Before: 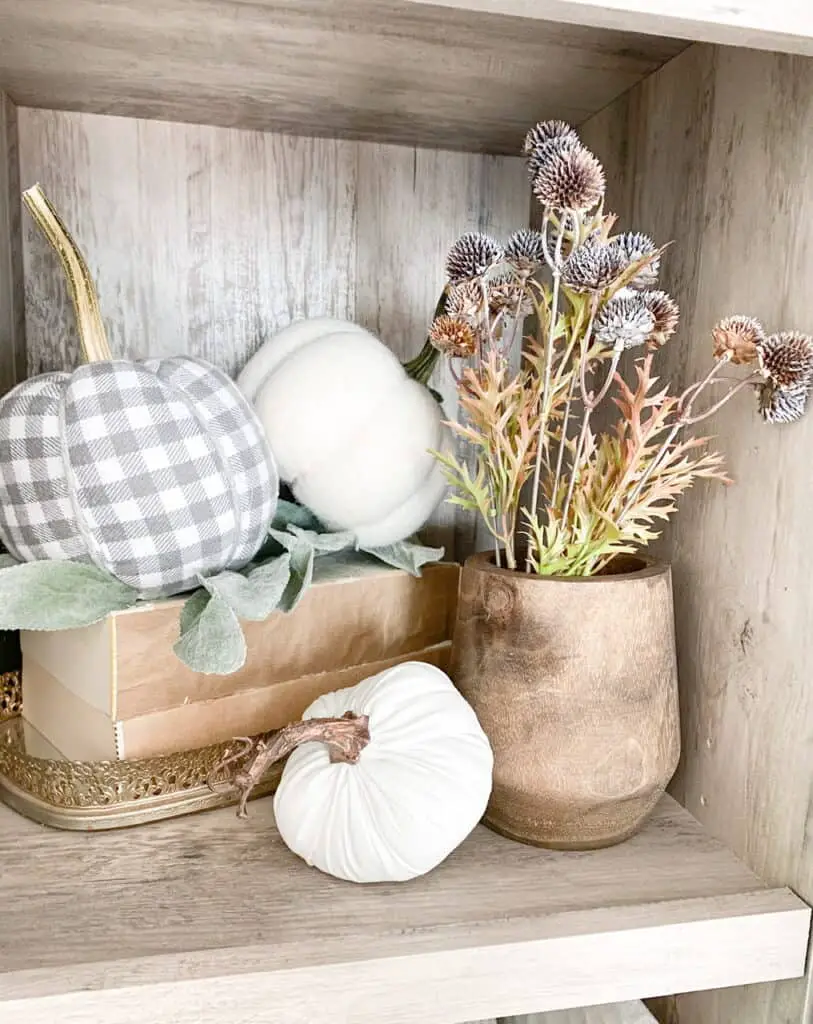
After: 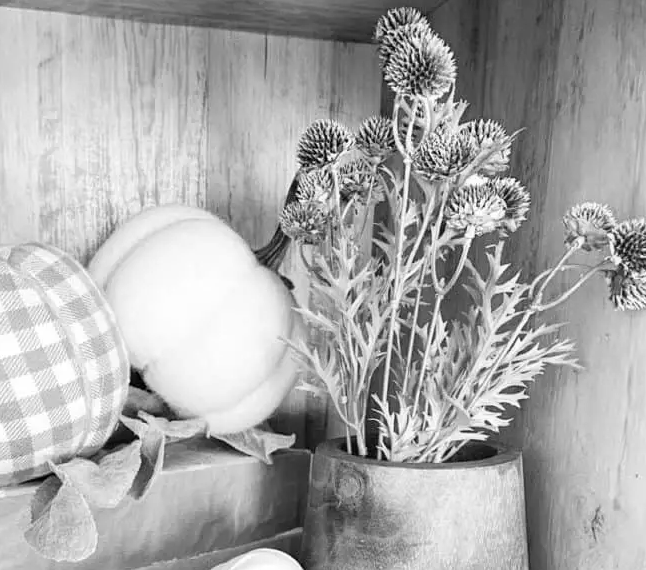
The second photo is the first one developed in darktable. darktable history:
crop: left 18.38%, top 11.092%, right 2.134%, bottom 33.217%
white balance: red 1, blue 1
color correction: saturation 0.99
monochrome: on, module defaults
